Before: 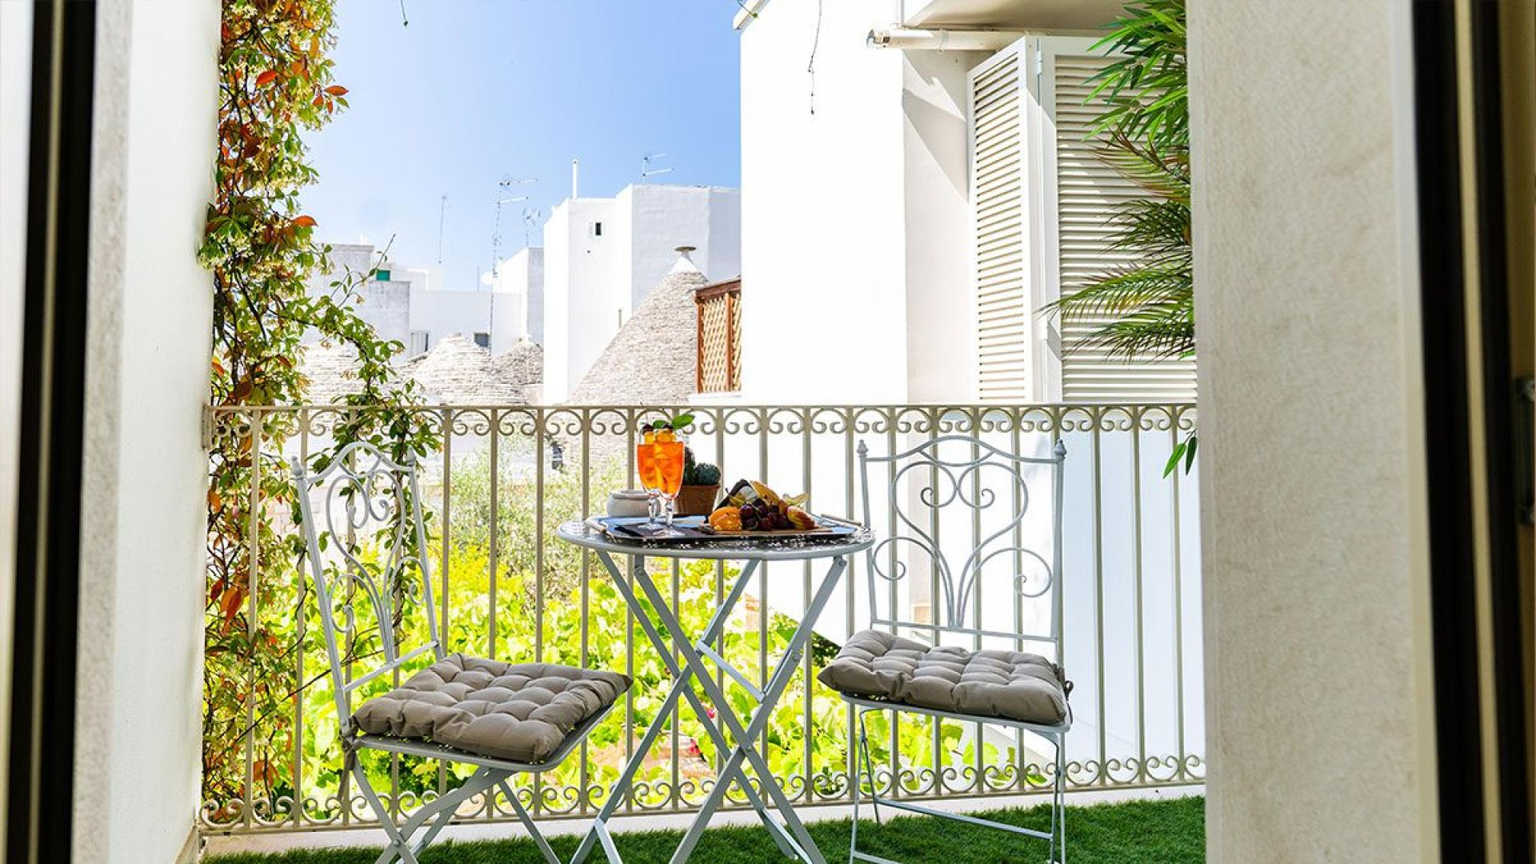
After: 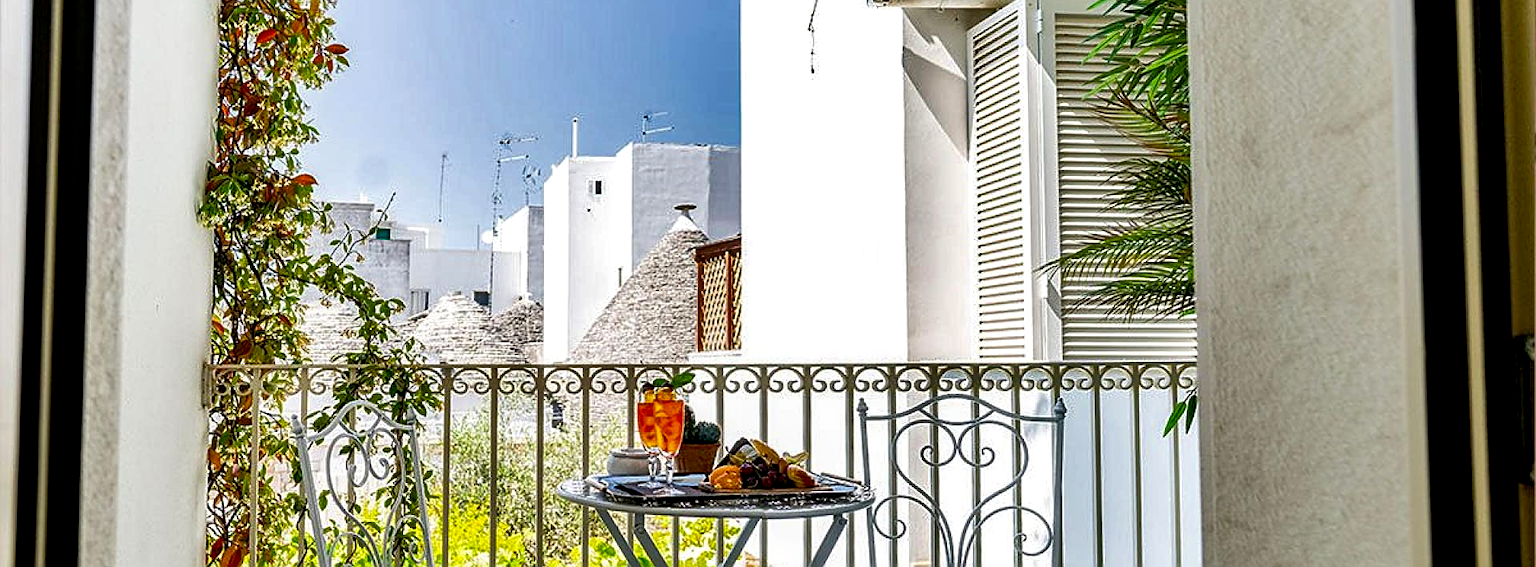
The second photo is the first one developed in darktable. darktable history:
sharpen: on, module defaults
shadows and highlights: shadows 60, highlights -60.23, soften with gaussian
exposure: black level correction 0.01, exposure 0.014 EV, compensate highlight preservation false
local contrast: detail 130%
crop and rotate: top 4.848%, bottom 29.503%
